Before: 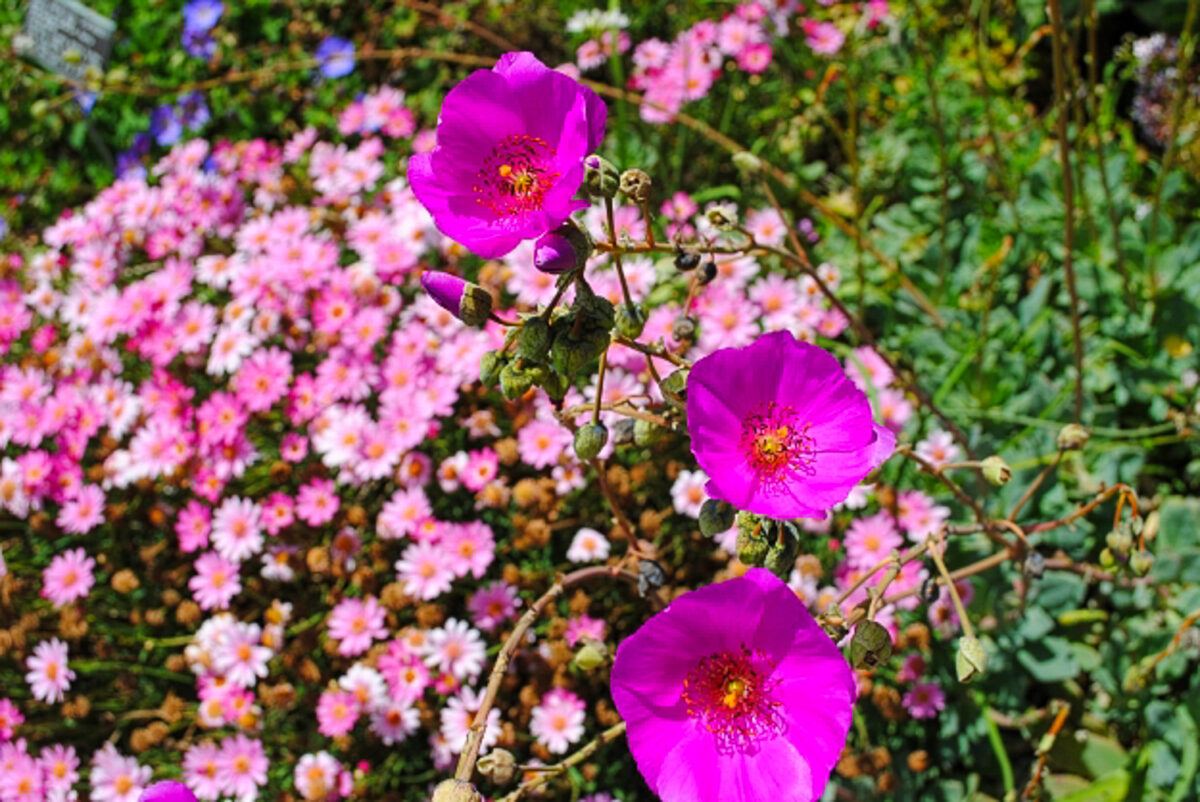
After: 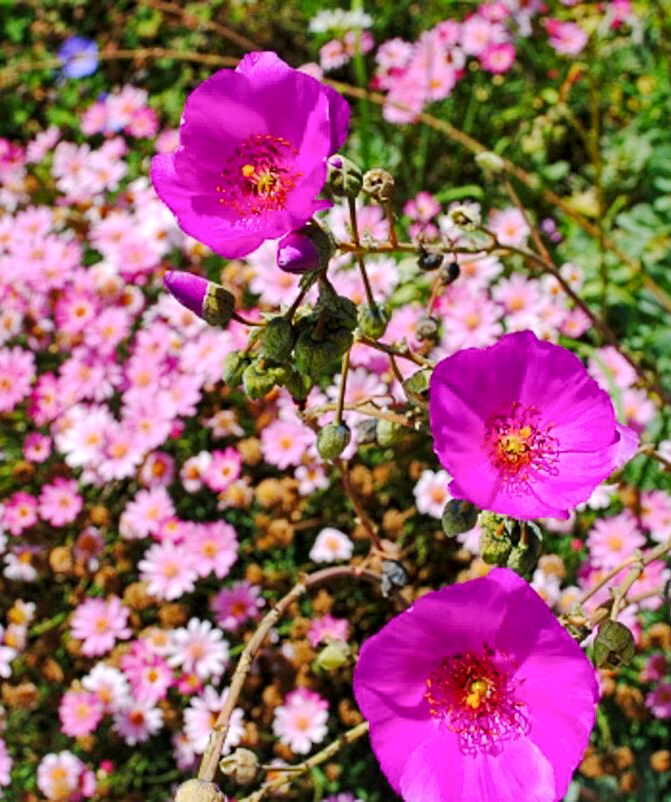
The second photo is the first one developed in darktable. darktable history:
local contrast: mode bilateral grid, contrast 20, coarseness 51, detail 143%, midtone range 0.2
base curve: curves: ch0 [(0, 0) (0.262, 0.32) (0.722, 0.705) (1, 1)], preserve colors none
sharpen: radius 5.283, amount 0.311, threshold 26.904
crop: left 21.437%, right 22.621%
